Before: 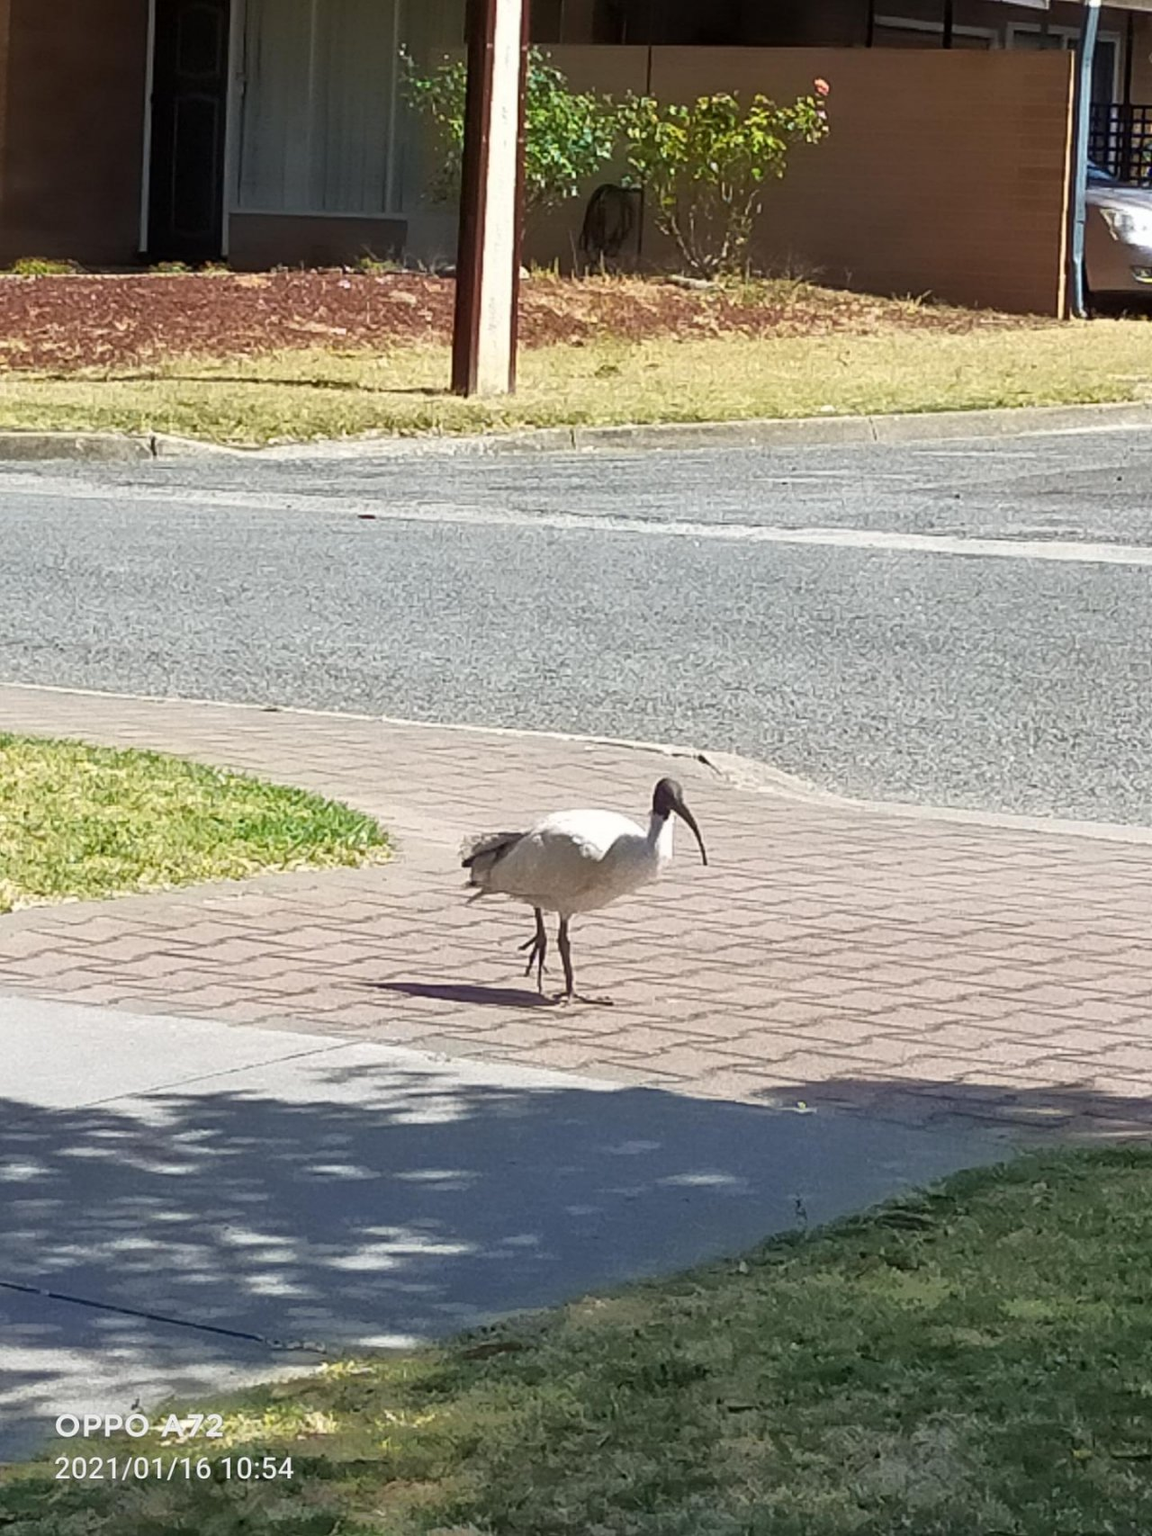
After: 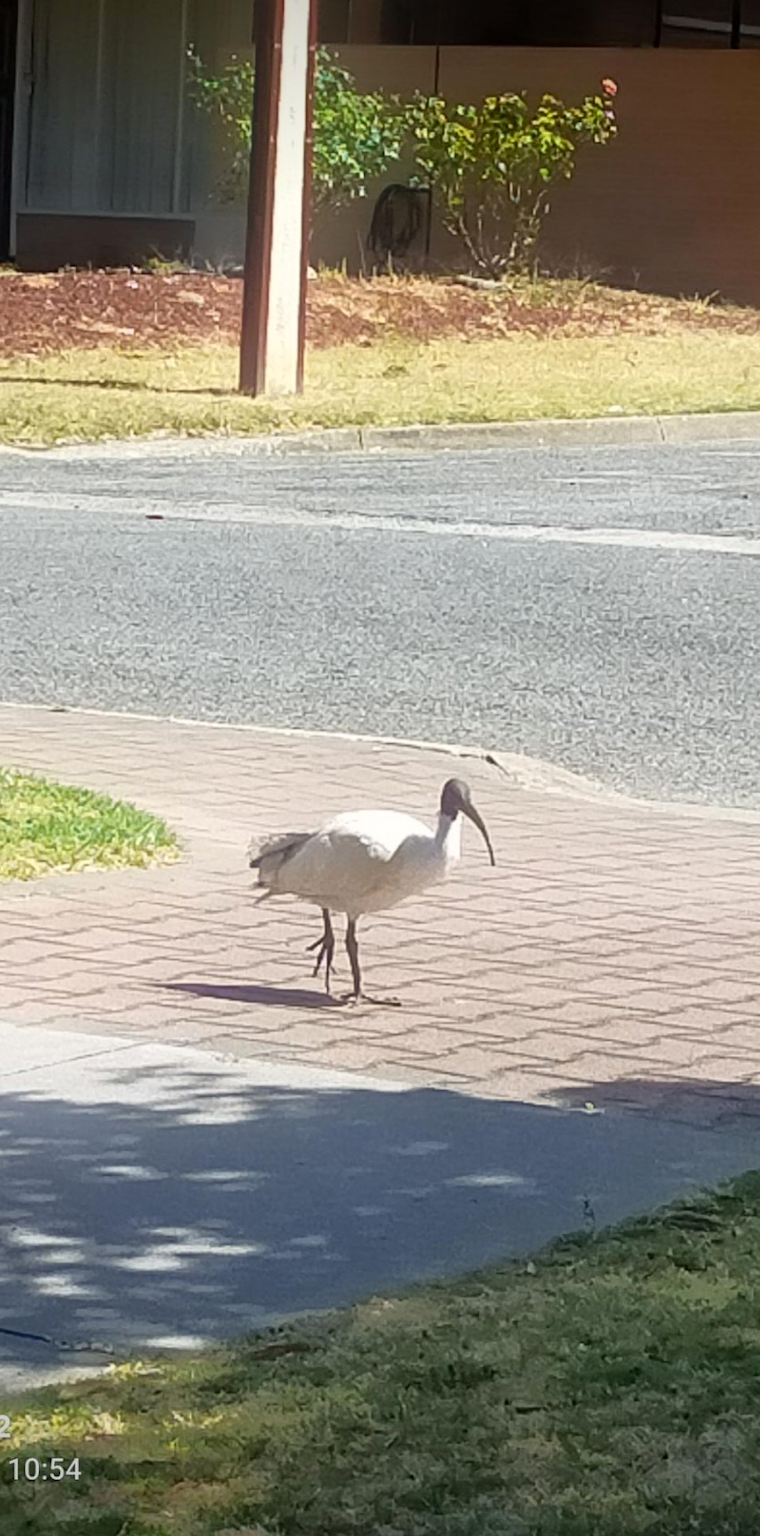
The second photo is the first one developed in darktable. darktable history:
bloom: size 16%, threshold 98%, strength 20%
vignetting: fall-off start 88.53%, fall-off radius 44.2%, saturation 0.376, width/height ratio 1.161
crop and rotate: left 18.442%, right 15.508%
base curve: exposure shift 0, preserve colors none
